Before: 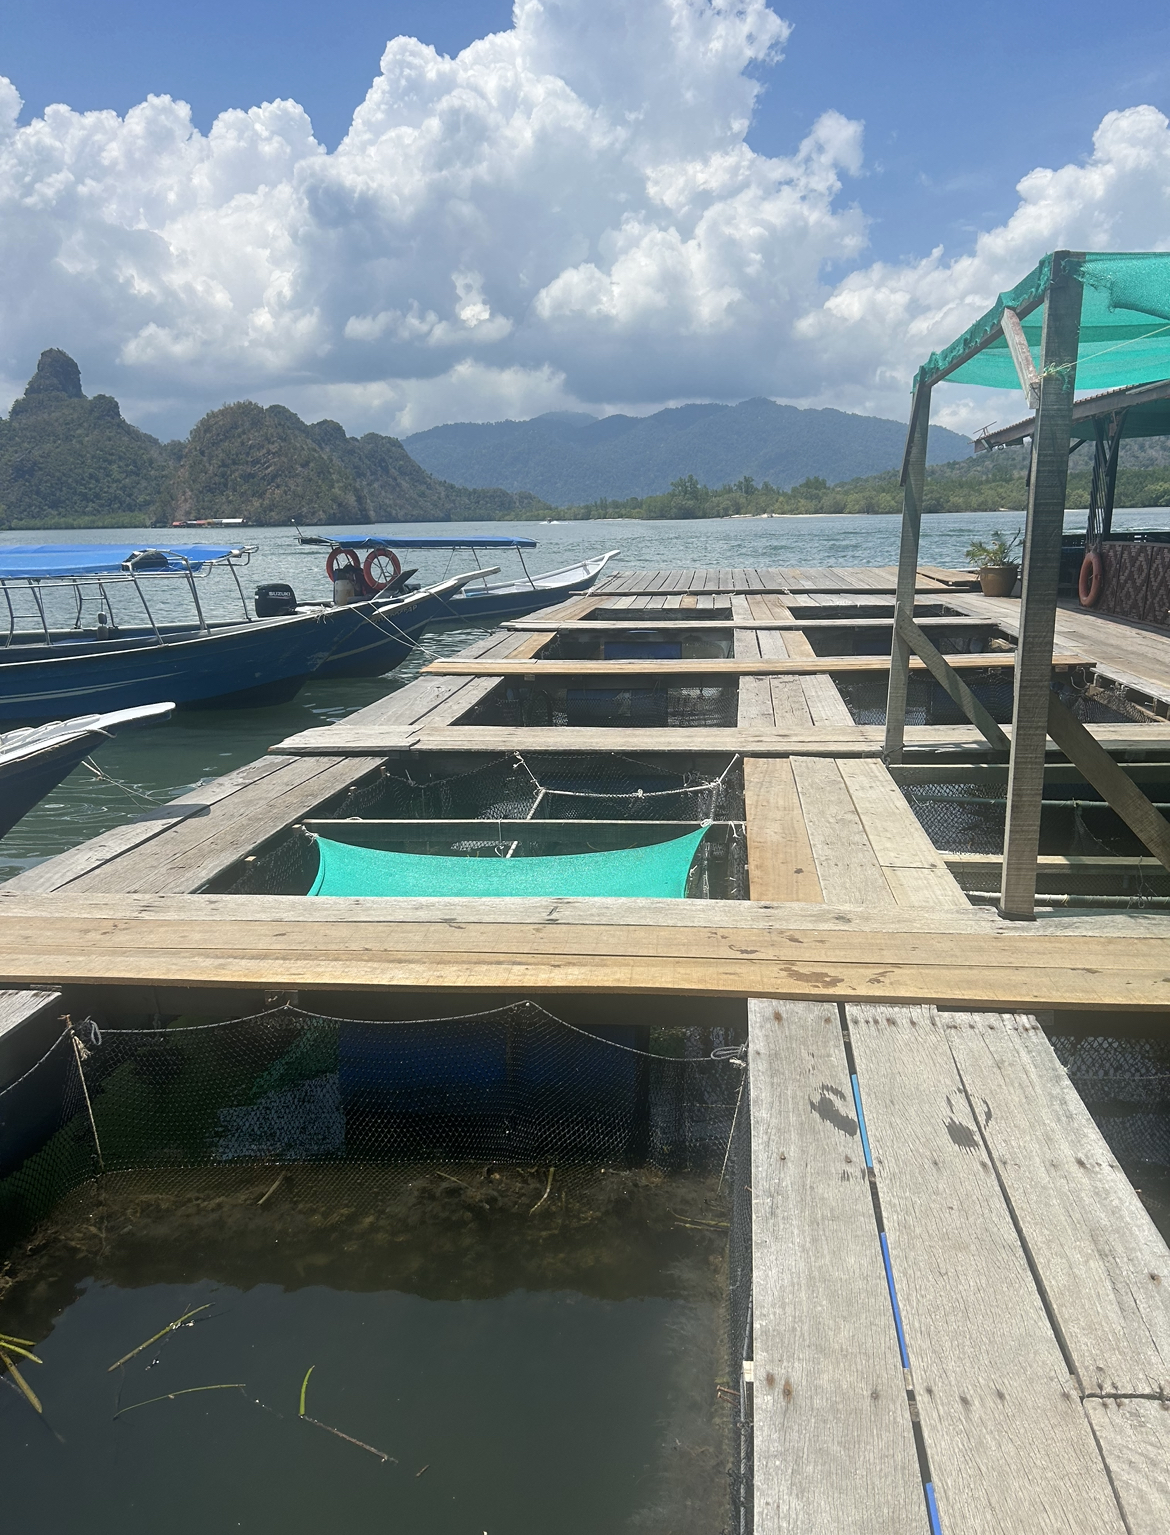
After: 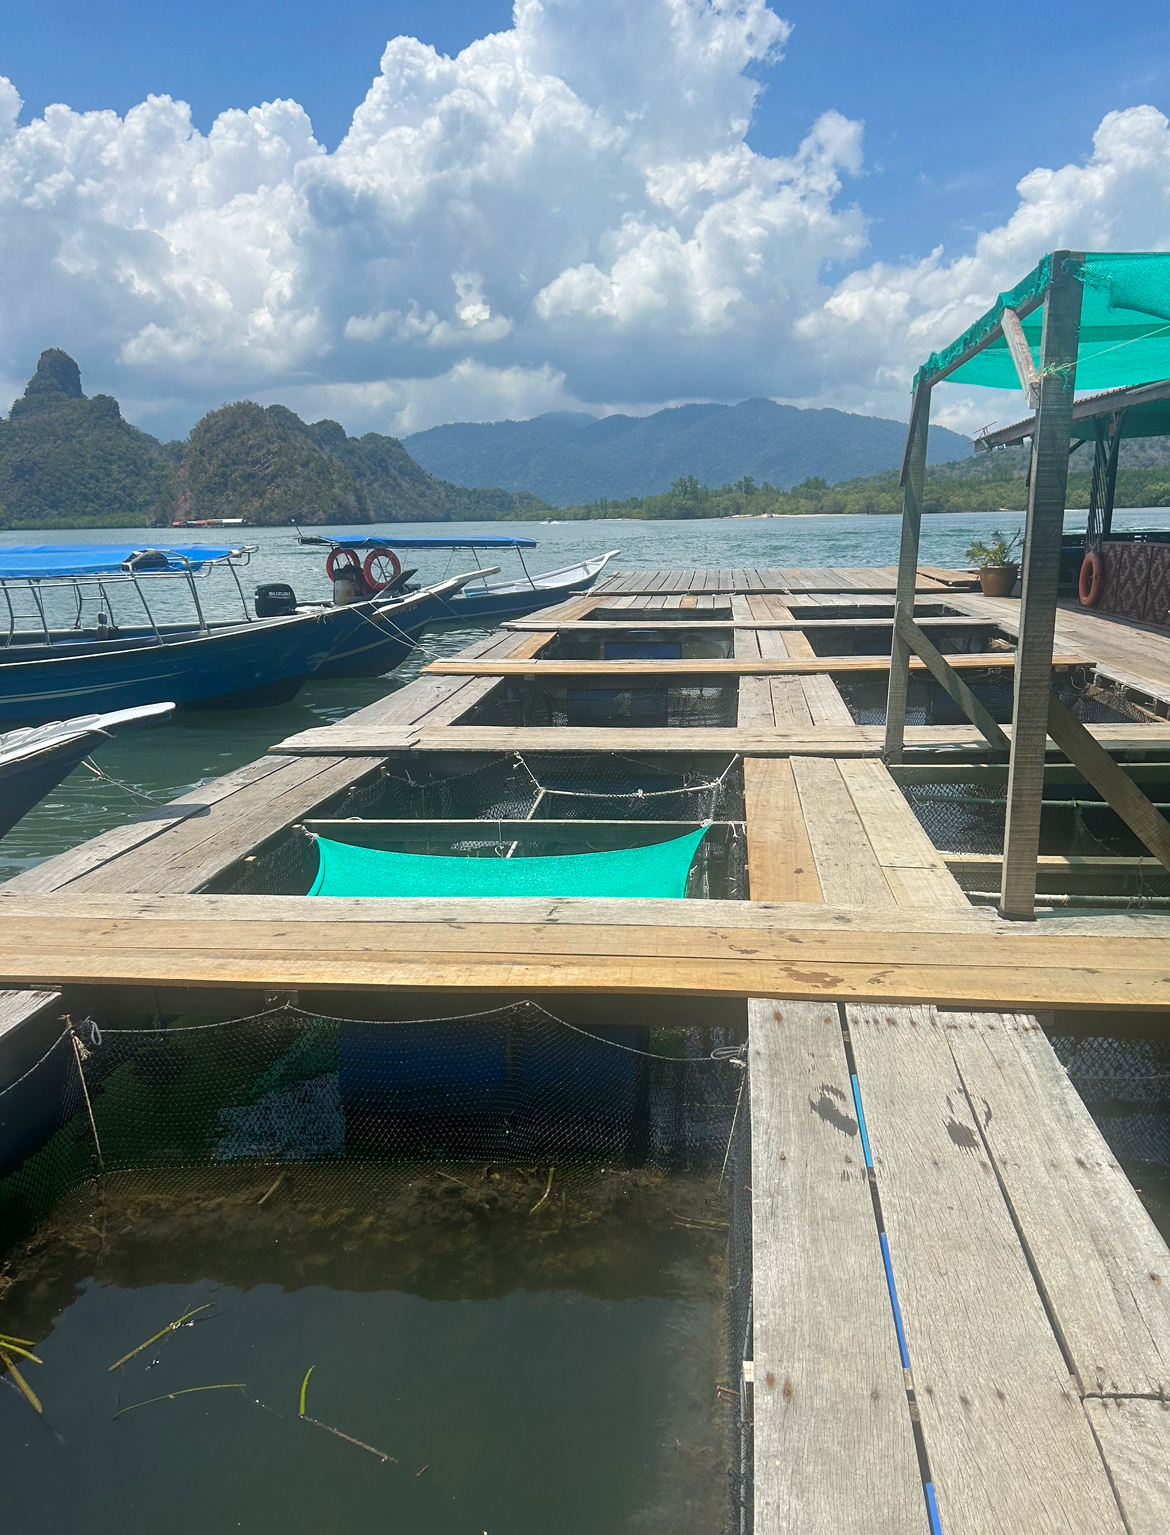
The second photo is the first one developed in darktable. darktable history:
white balance: emerald 1
shadows and highlights: radius 125.46, shadows 21.19, highlights -21.19, low approximation 0.01
color balance rgb: perceptual saturation grading › global saturation 10%, global vibrance 10%
